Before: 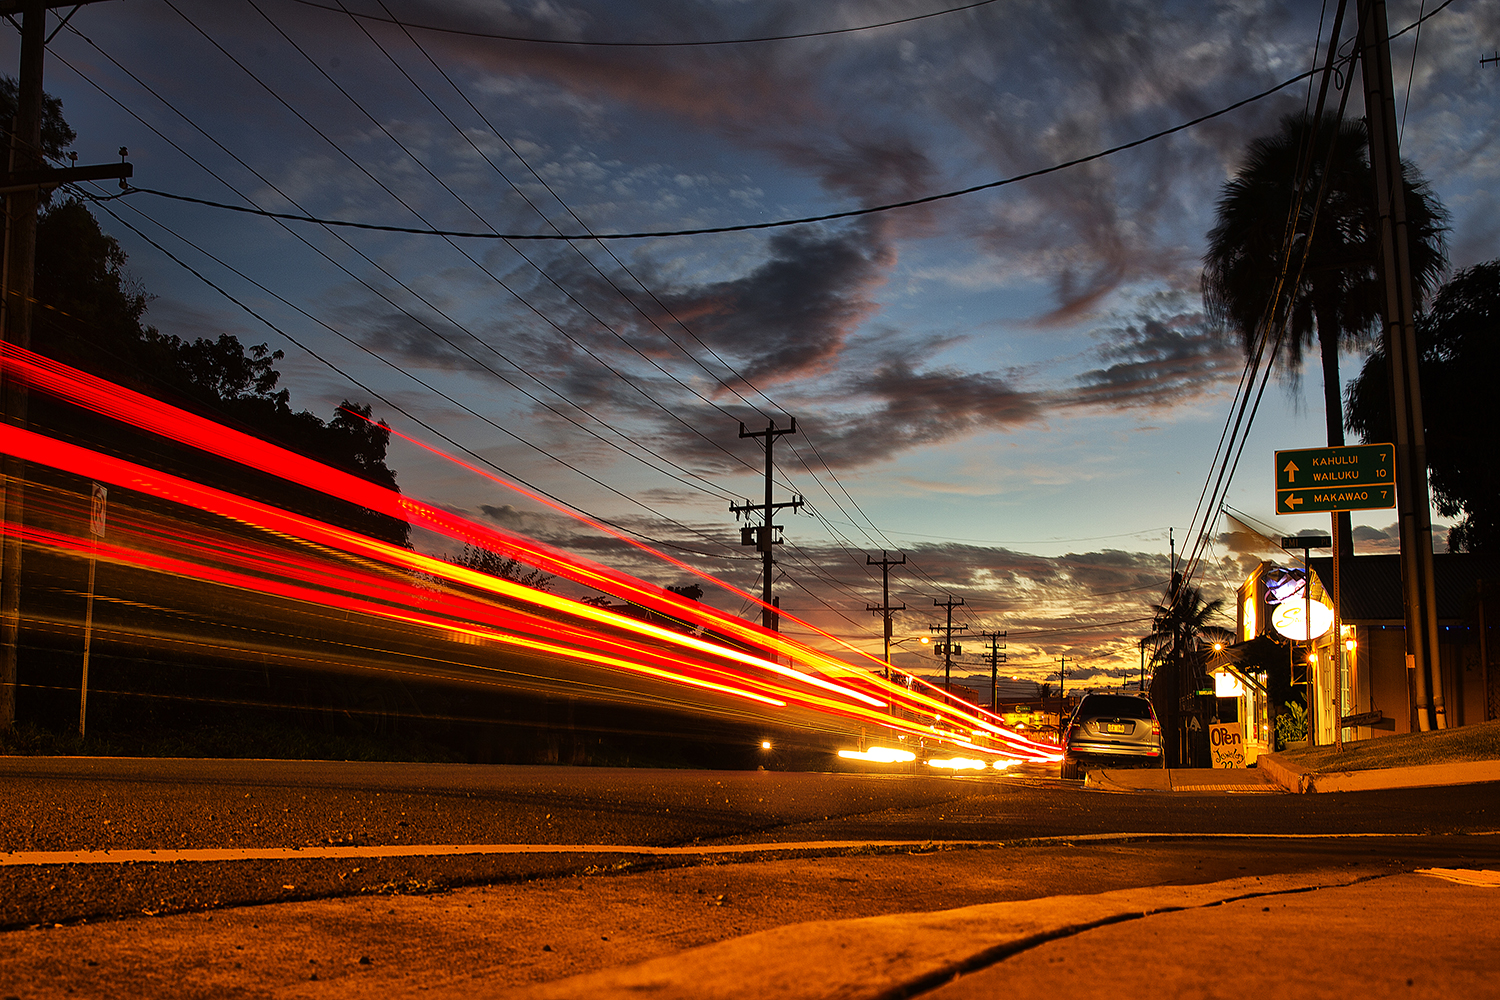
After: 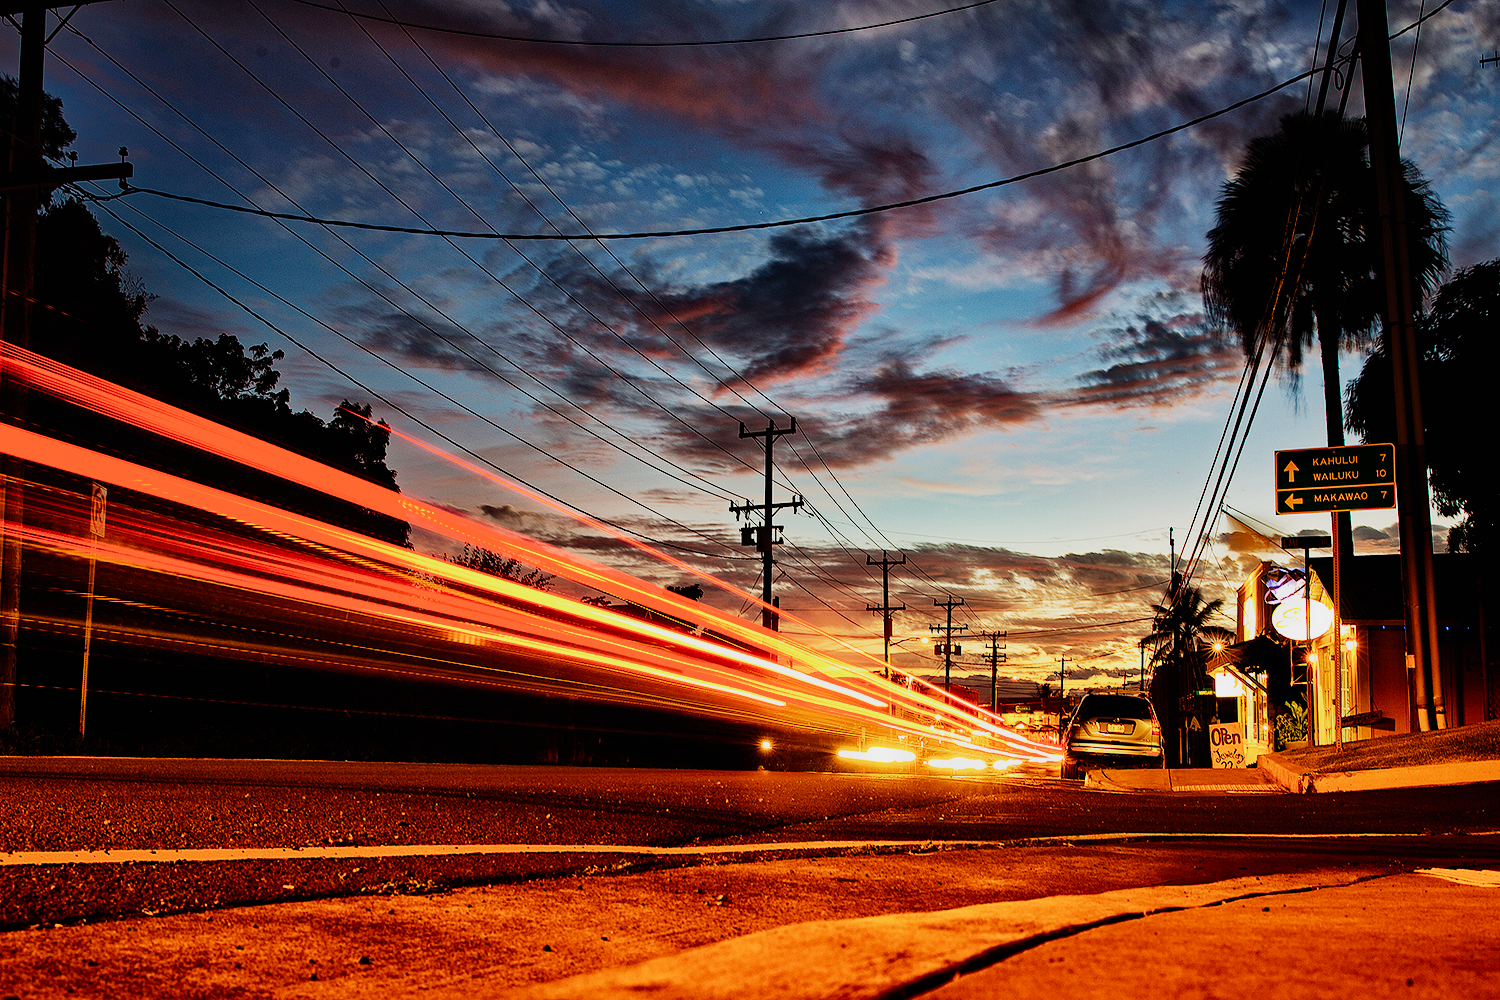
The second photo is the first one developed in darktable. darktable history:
sigmoid: skew -0.2, preserve hue 0%, red attenuation 0.1, red rotation 0.035, green attenuation 0.1, green rotation -0.017, blue attenuation 0.15, blue rotation -0.052, base primaries Rec2020
haze removal: strength 0.29, distance 0.25, compatibility mode true, adaptive false
exposure: black level correction 0, exposure 0.7 EV, compensate exposure bias true, compensate highlight preservation false
